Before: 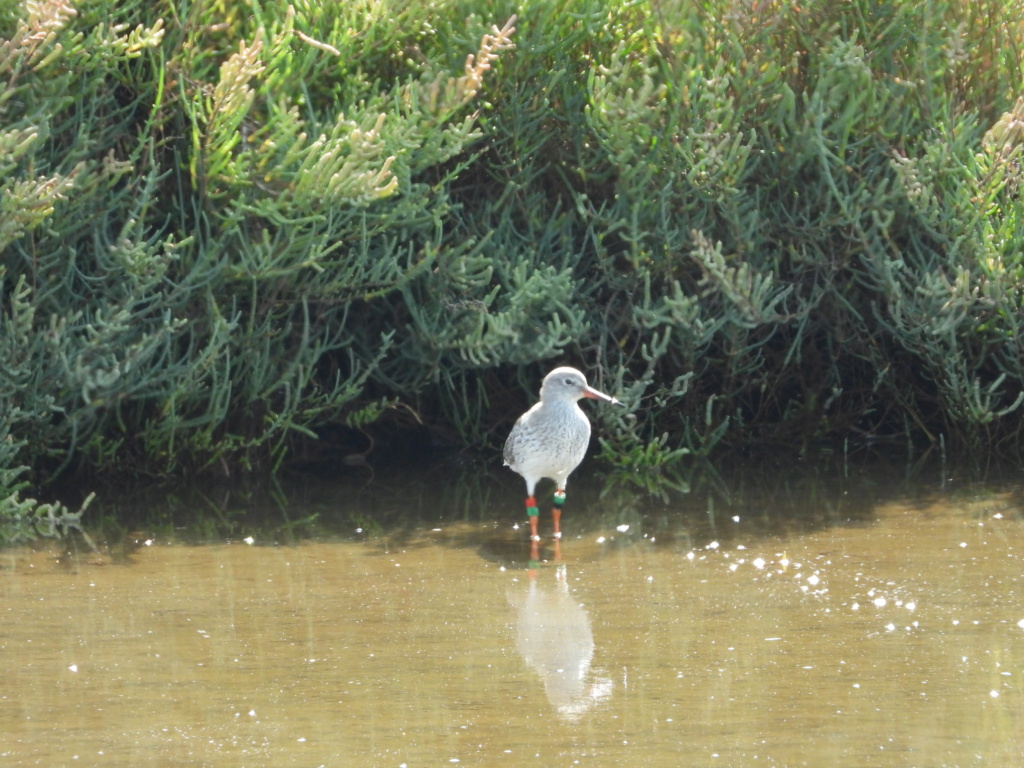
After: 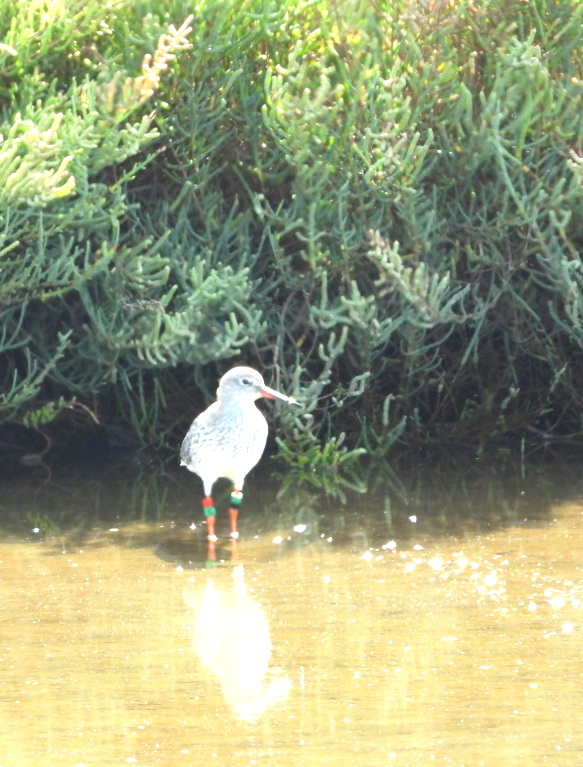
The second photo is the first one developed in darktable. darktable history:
crop: left 31.56%, top 0.025%, right 11.489%
exposure: black level correction 0, exposure 1.001 EV, compensate highlight preservation false
